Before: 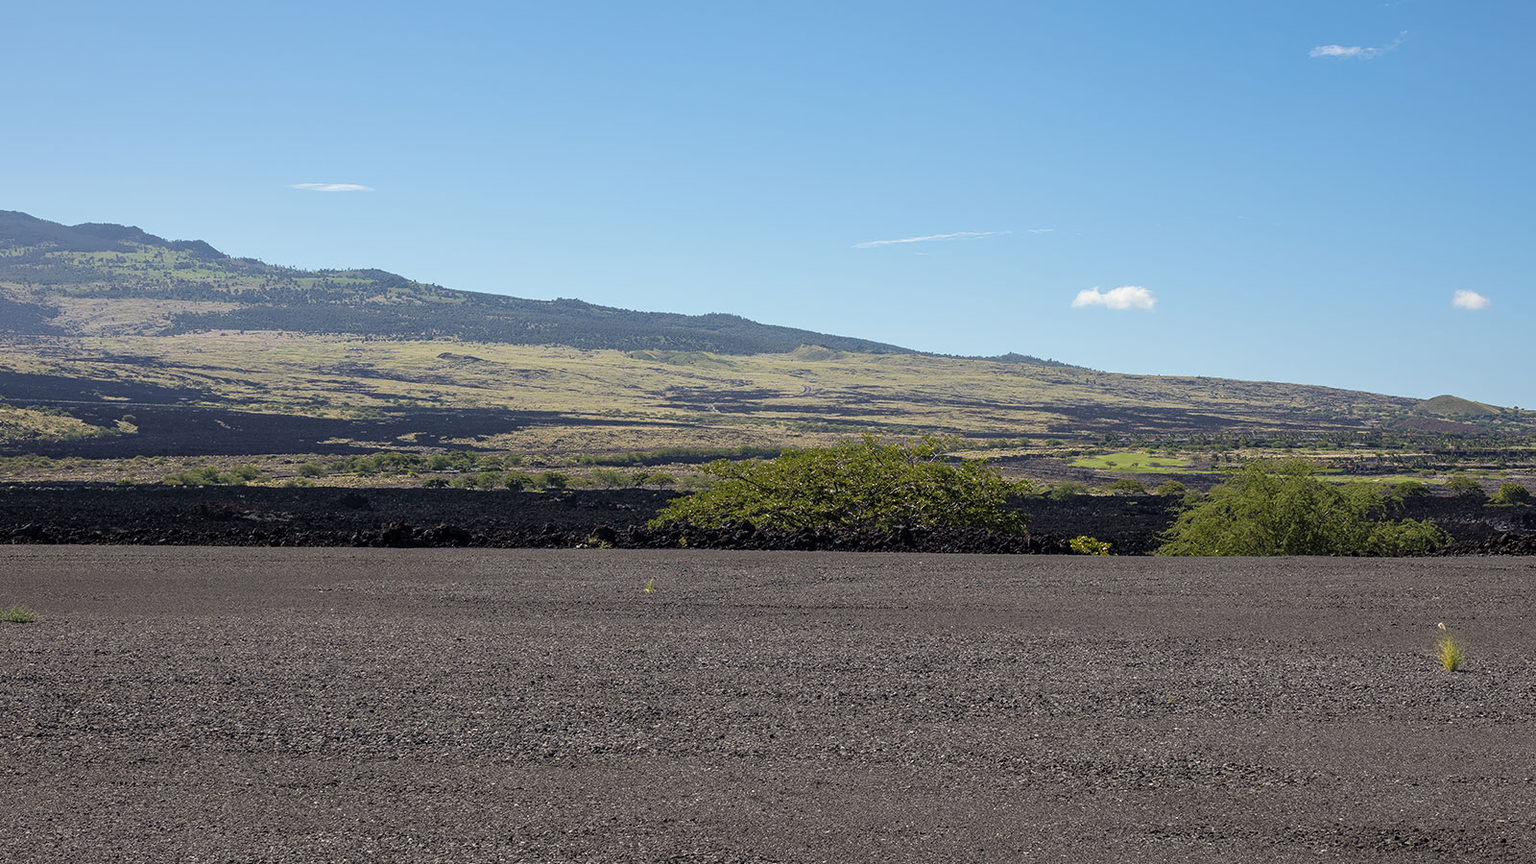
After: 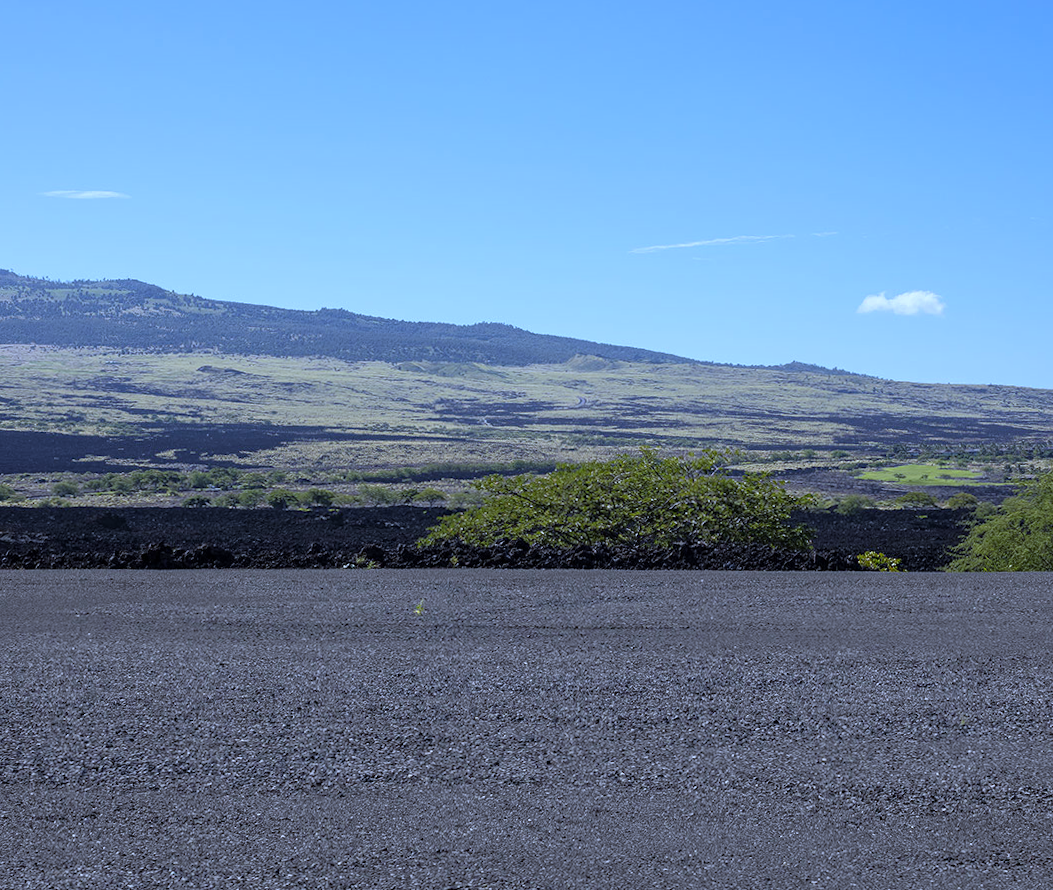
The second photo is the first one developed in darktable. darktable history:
rotate and perspective: rotation -0.45°, automatic cropping original format, crop left 0.008, crop right 0.992, crop top 0.012, crop bottom 0.988
white balance: red 0.871, blue 1.249
crop and rotate: left 15.754%, right 17.579%
